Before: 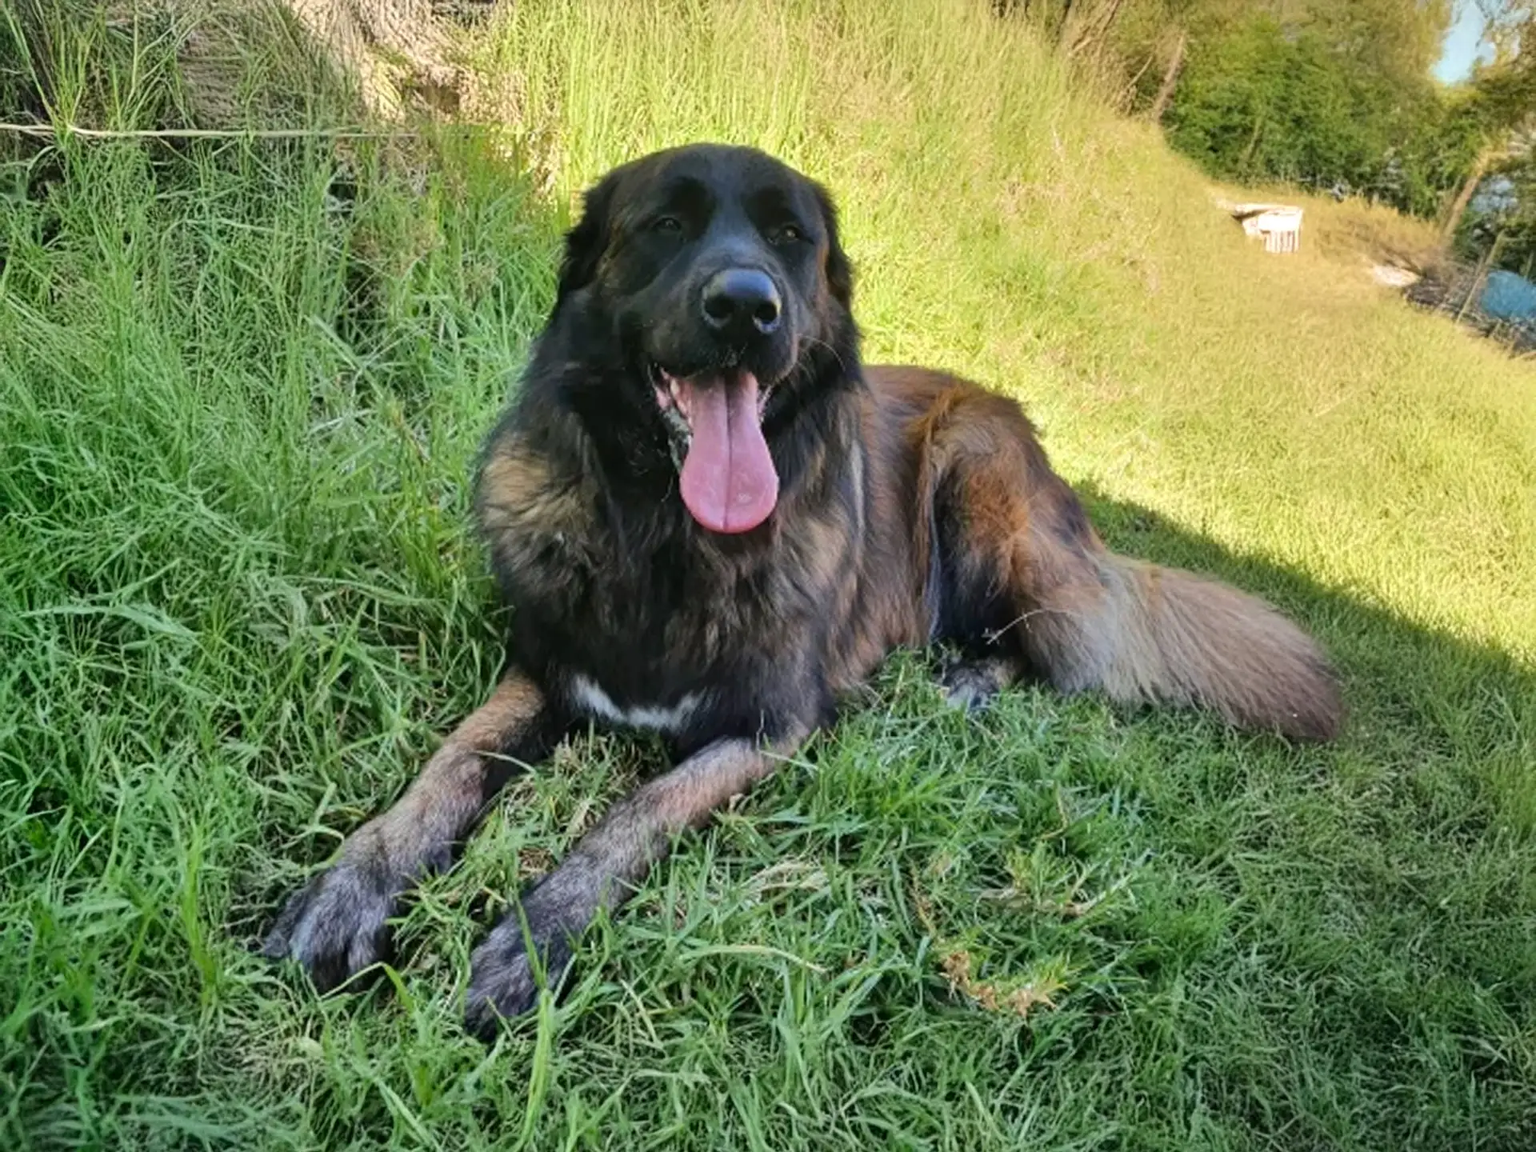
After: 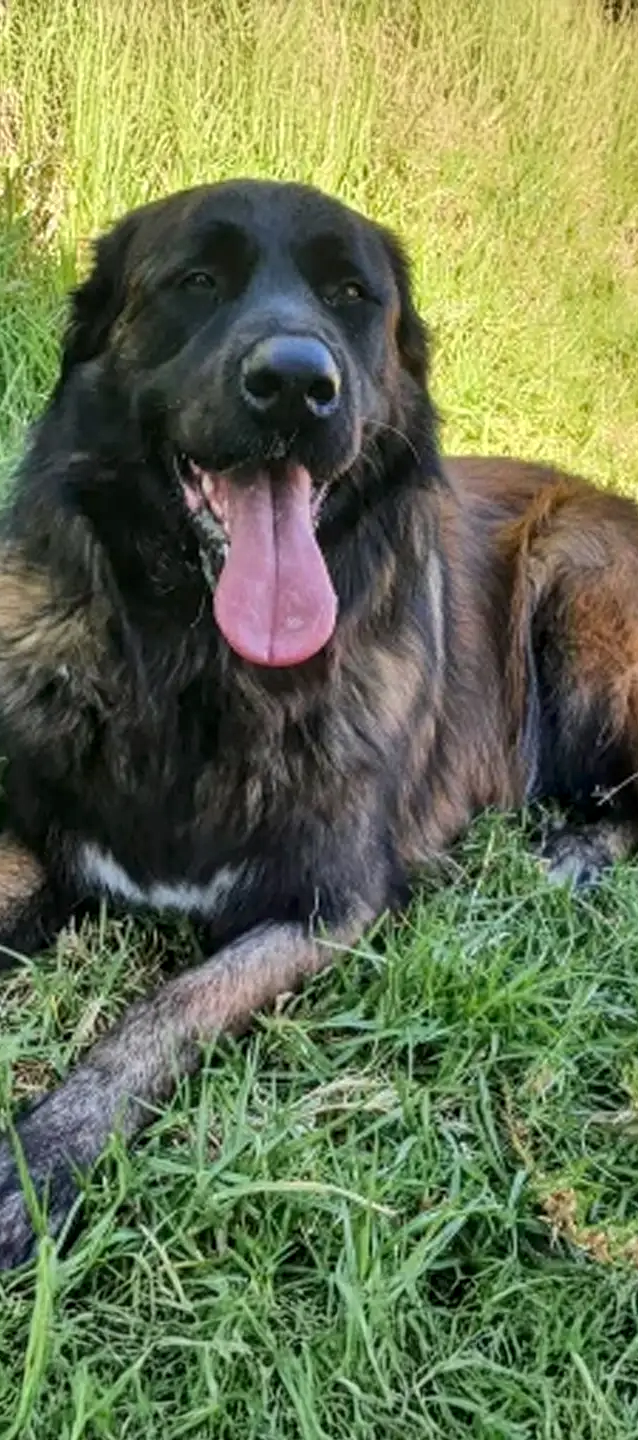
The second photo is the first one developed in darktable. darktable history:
crop: left 33.172%, right 33.569%
local contrast: on, module defaults
